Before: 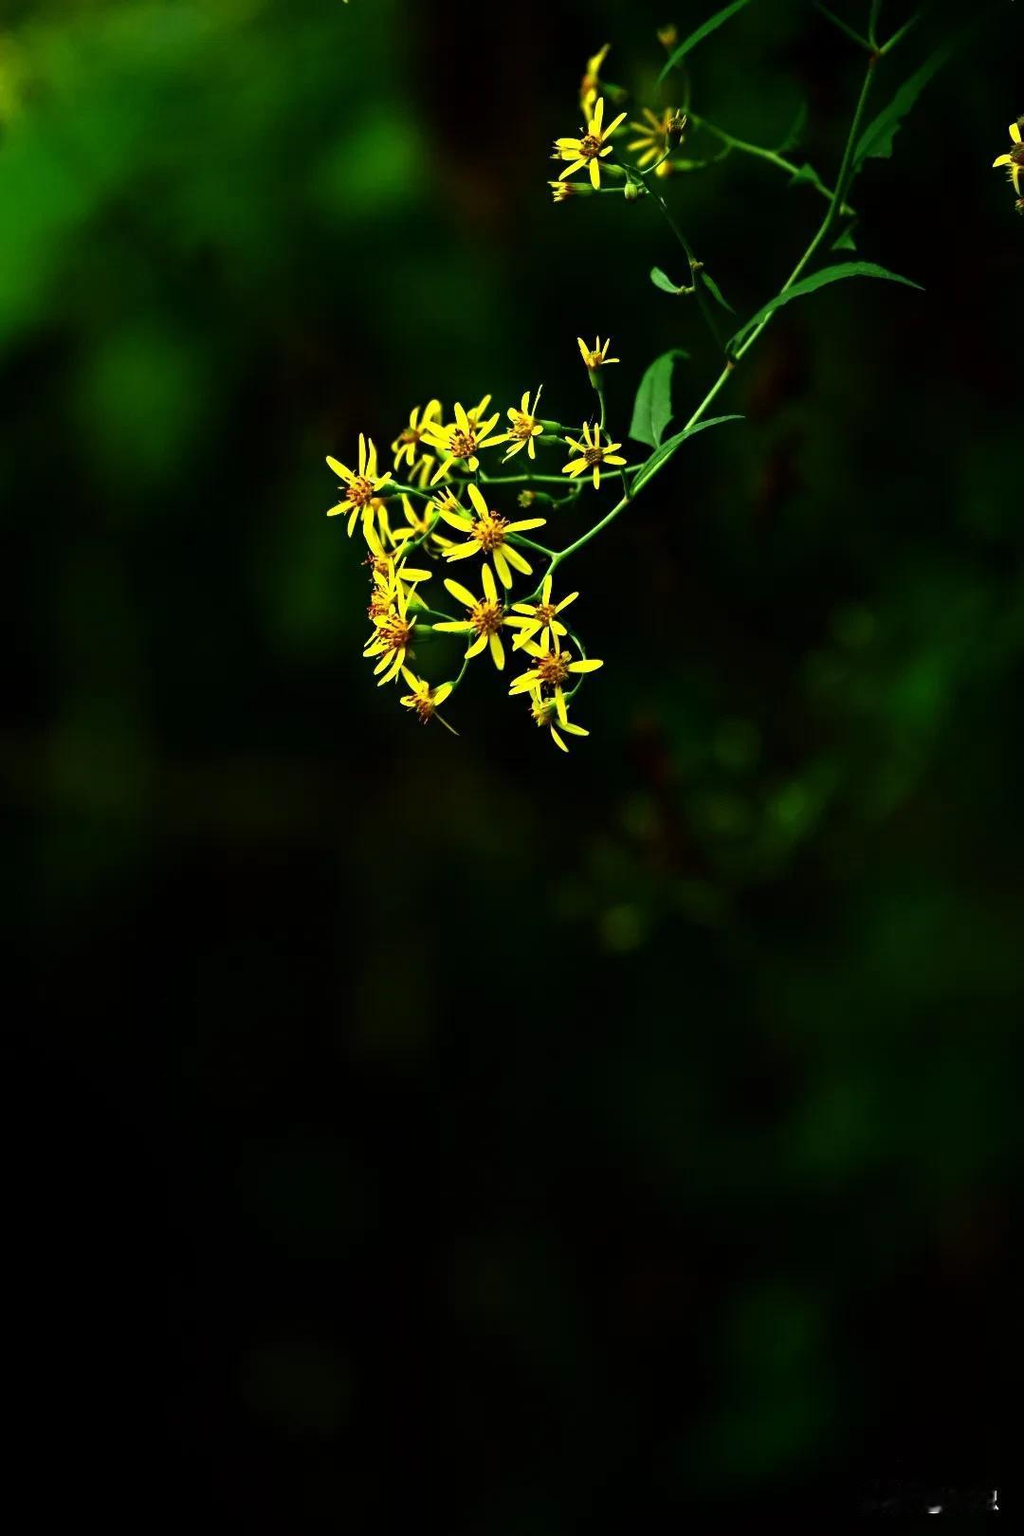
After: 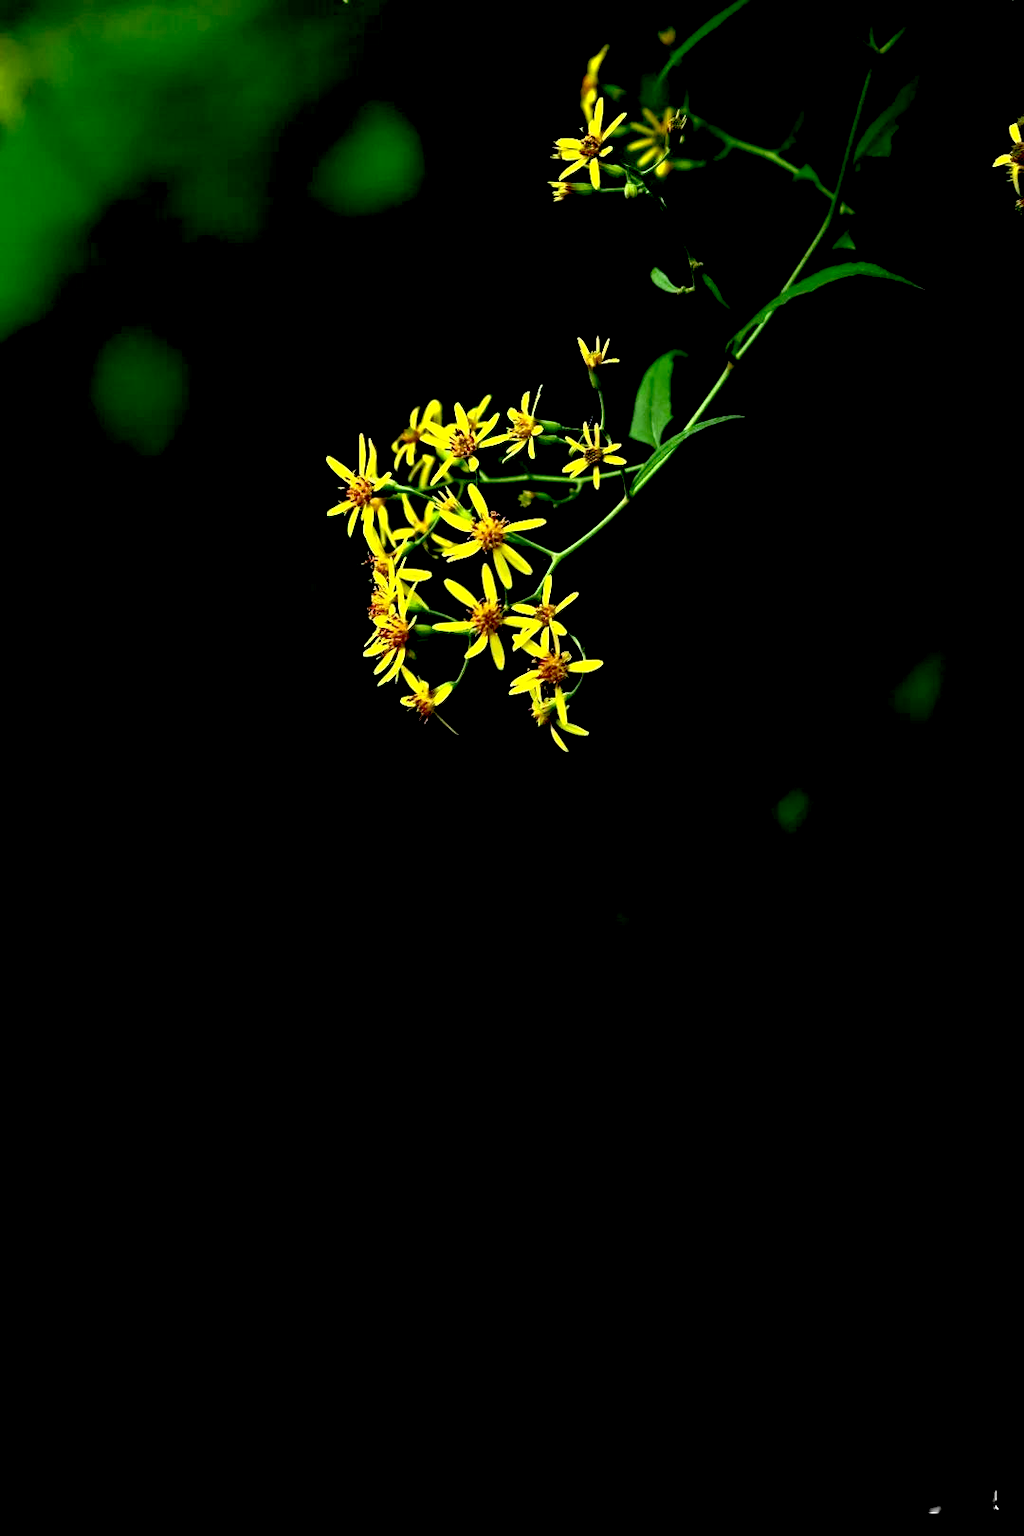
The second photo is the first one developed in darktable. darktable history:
exposure: black level correction 0.023, exposure 0.184 EV, compensate highlight preservation false
